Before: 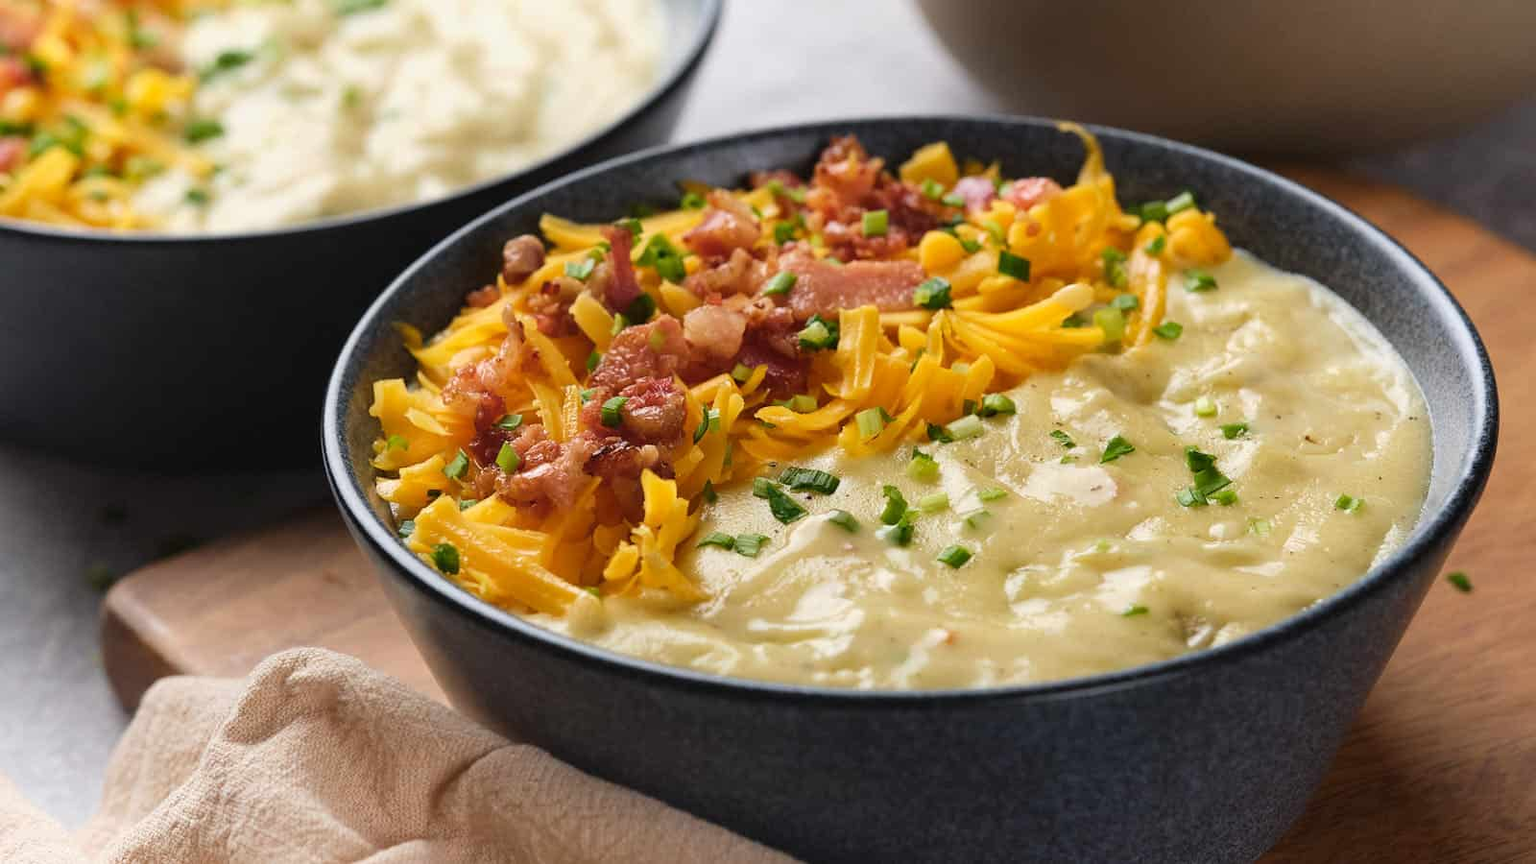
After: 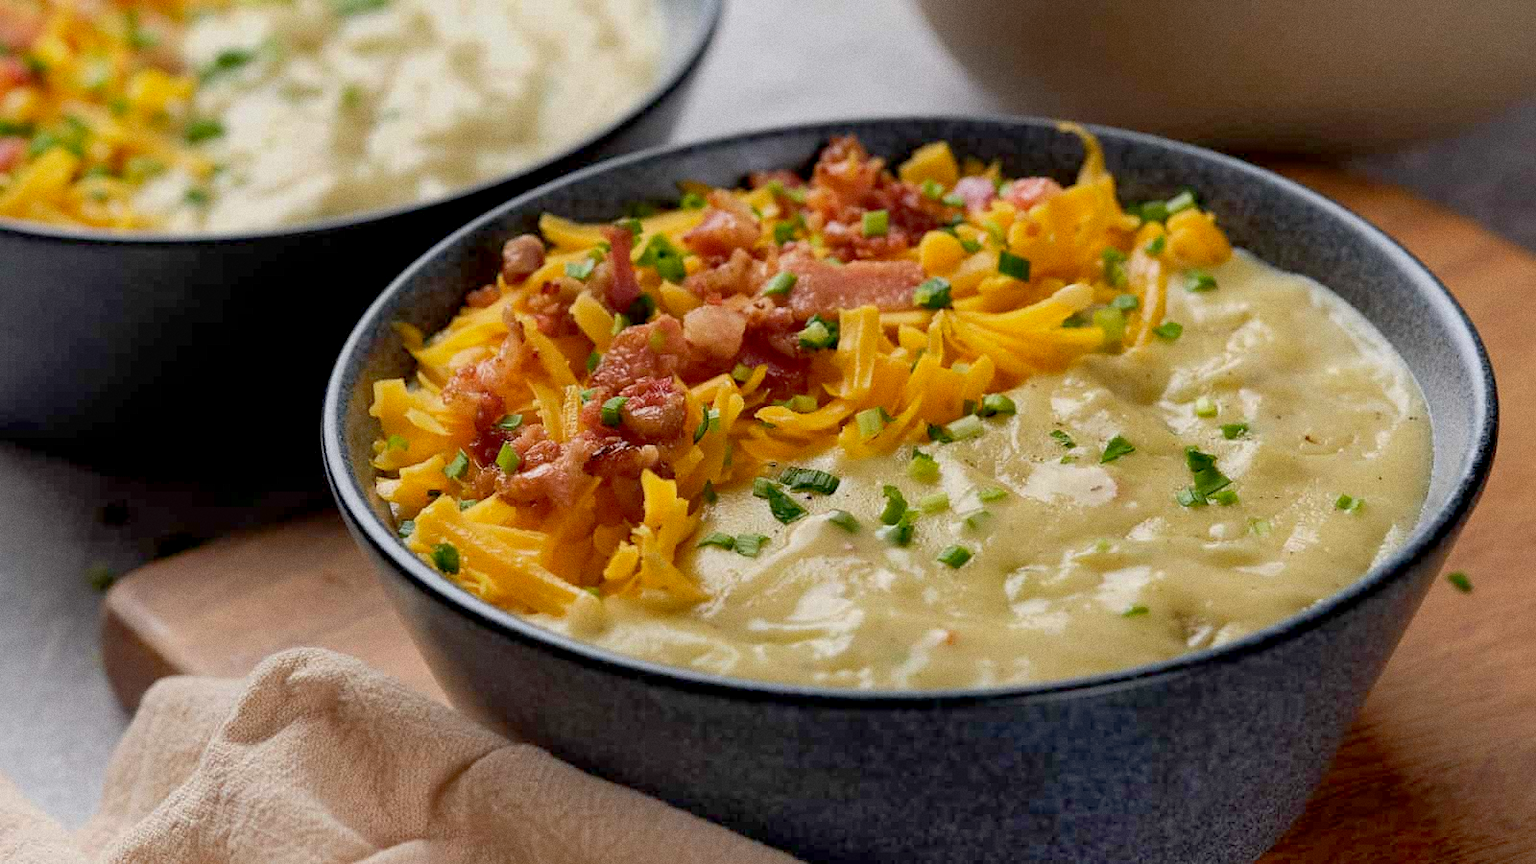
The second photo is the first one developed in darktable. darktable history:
grain: on, module defaults
exposure: black level correction 0.009, exposure -0.159 EV, compensate highlight preservation false
shadows and highlights: on, module defaults
